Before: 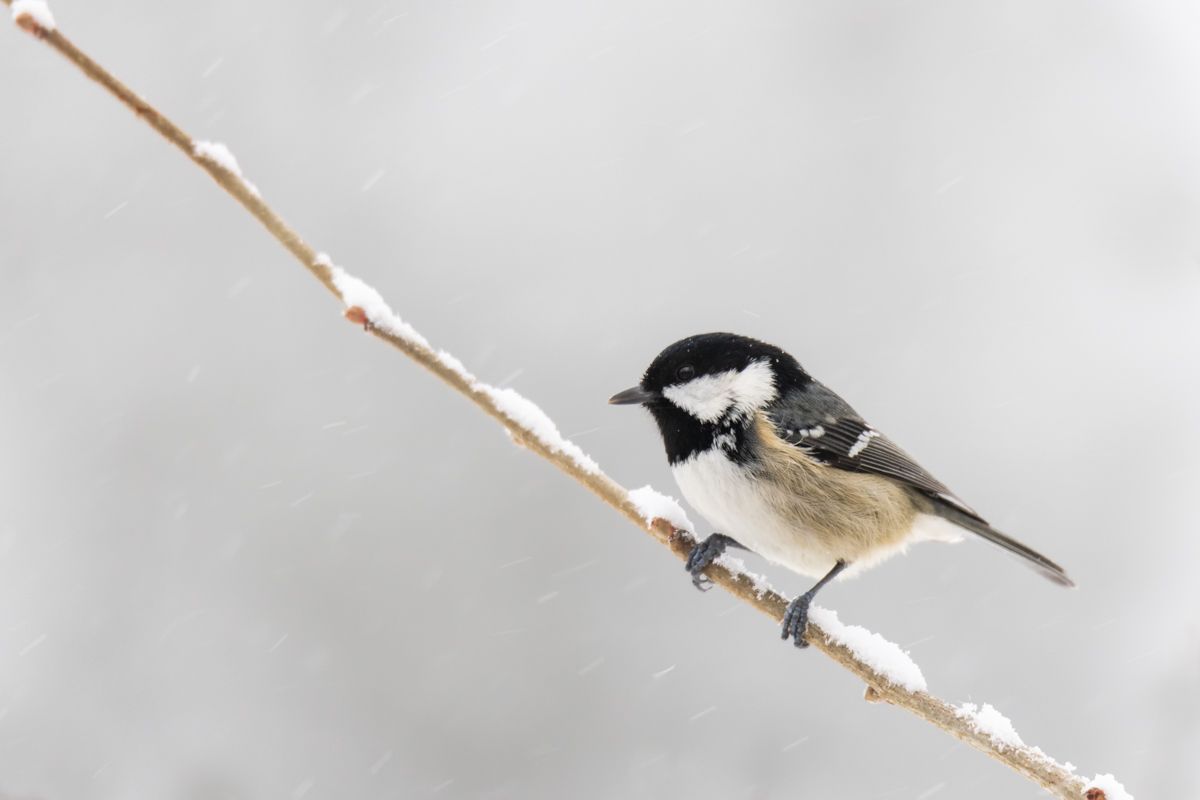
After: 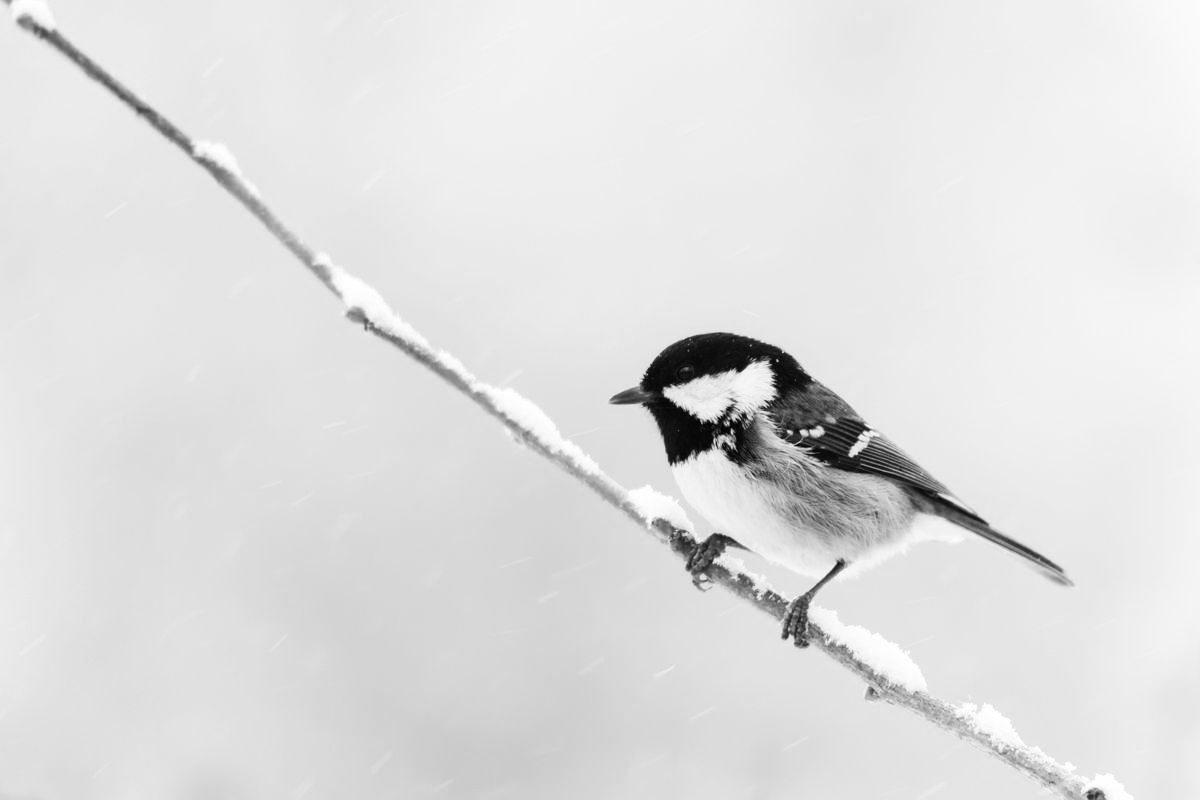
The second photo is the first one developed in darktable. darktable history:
monochrome: a 32, b 64, size 2.3
exposure: exposure 0.29 EV, compensate highlight preservation false
contrast brightness saturation: contrast 0.25, saturation -0.31
tone equalizer: on, module defaults
color zones: curves: ch0 [(0, 0.613) (0.01, 0.613) (0.245, 0.448) (0.498, 0.529) (0.642, 0.665) (0.879, 0.777) (0.99, 0.613)]; ch1 [(0, 0.035) (0.121, 0.189) (0.259, 0.197) (0.415, 0.061) (0.589, 0.022) (0.732, 0.022) (0.857, 0.026) (0.991, 0.053)]
color calibration: output gray [0.253, 0.26, 0.487, 0], gray › normalize channels true, illuminant same as pipeline (D50), adaptation XYZ, x 0.346, y 0.359, gamut compression 0
